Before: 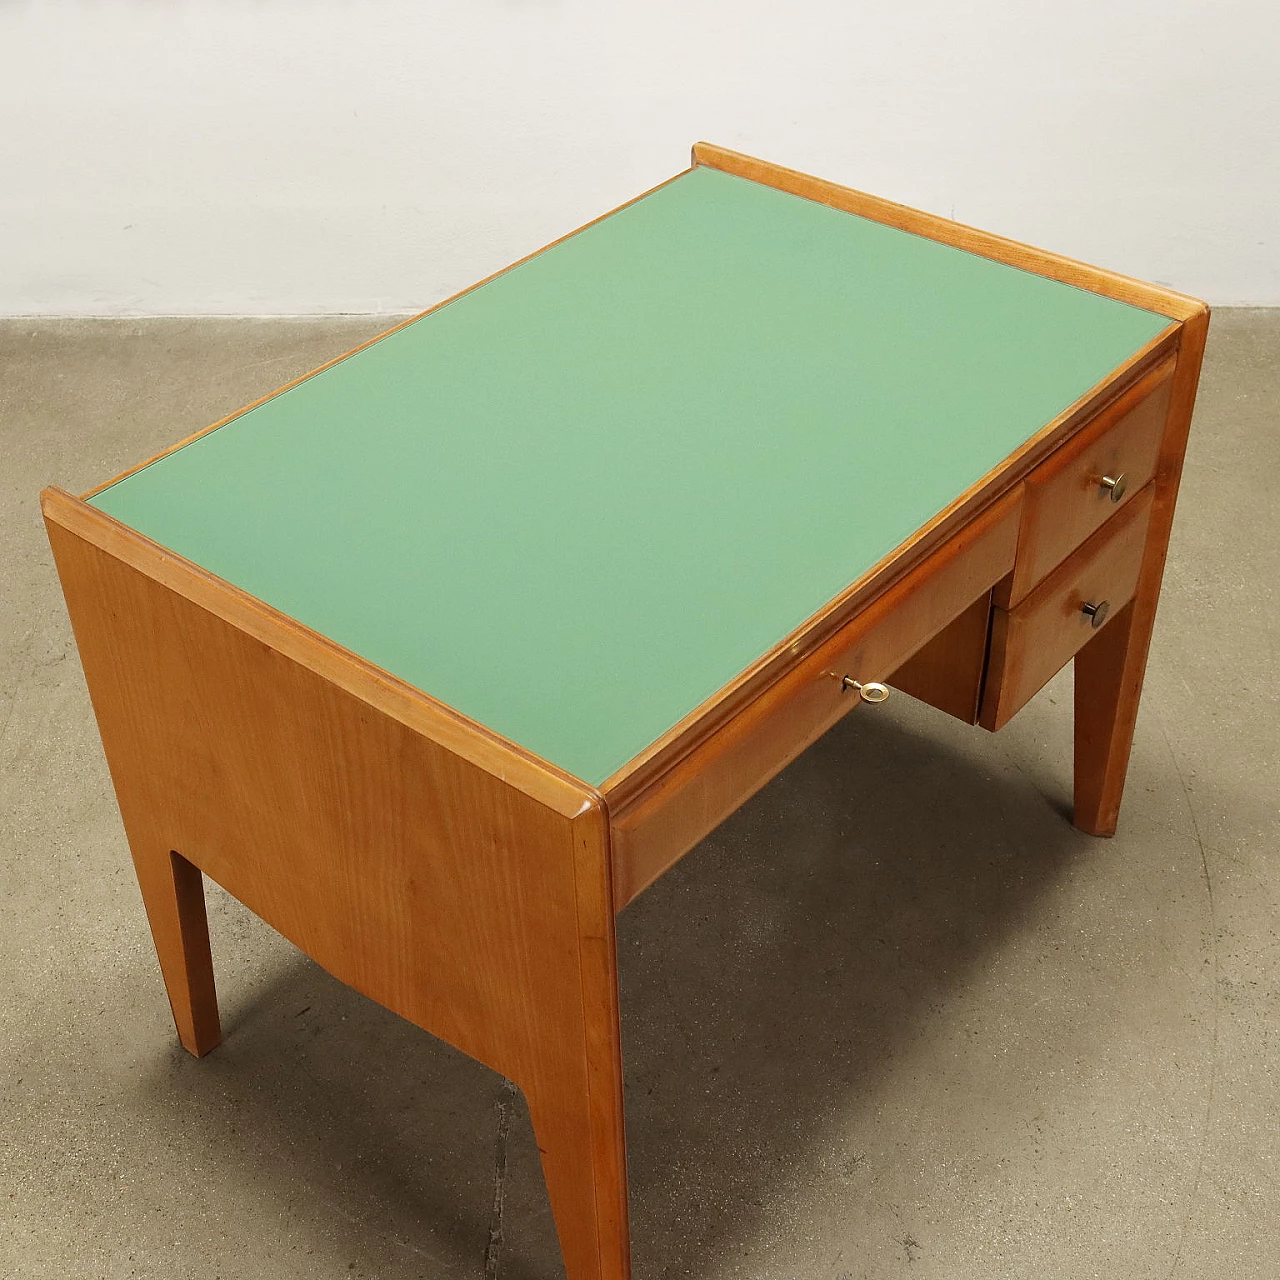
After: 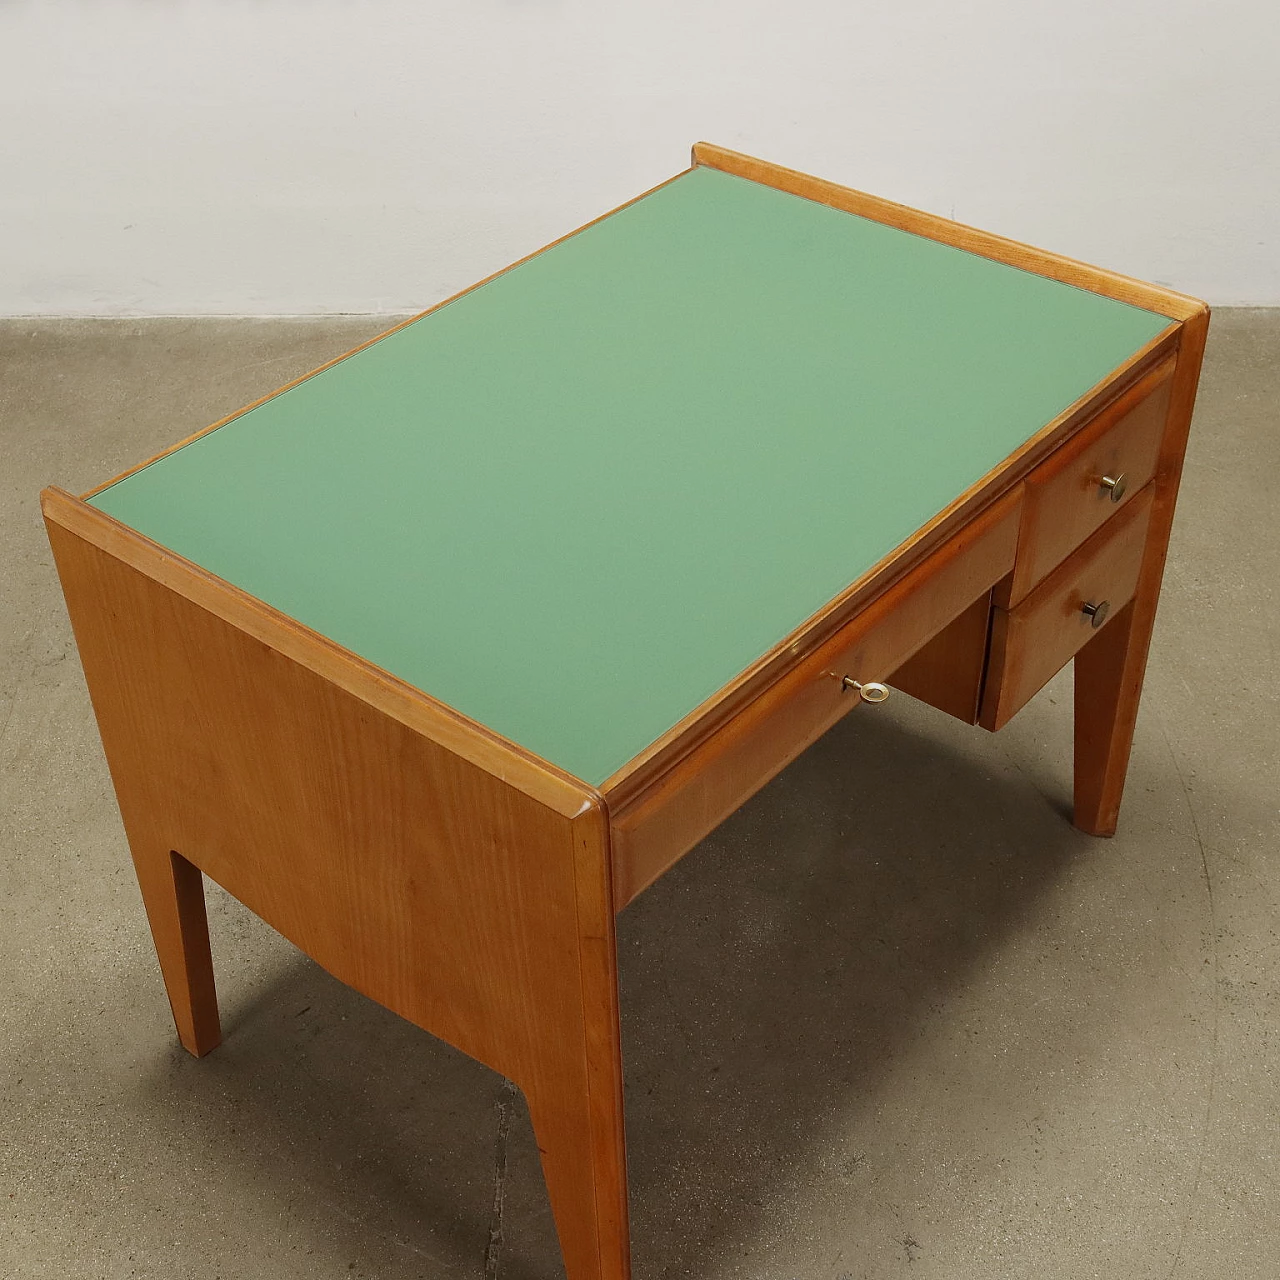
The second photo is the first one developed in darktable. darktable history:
tone equalizer: -8 EV 0.27 EV, -7 EV 0.396 EV, -6 EV 0.412 EV, -5 EV 0.275 EV, -3 EV -0.274 EV, -2 EV -0.389 EV, -1 EV -0.421 EV, +0 EV -0.264 EV
exposure: compensate highlight preservation false
